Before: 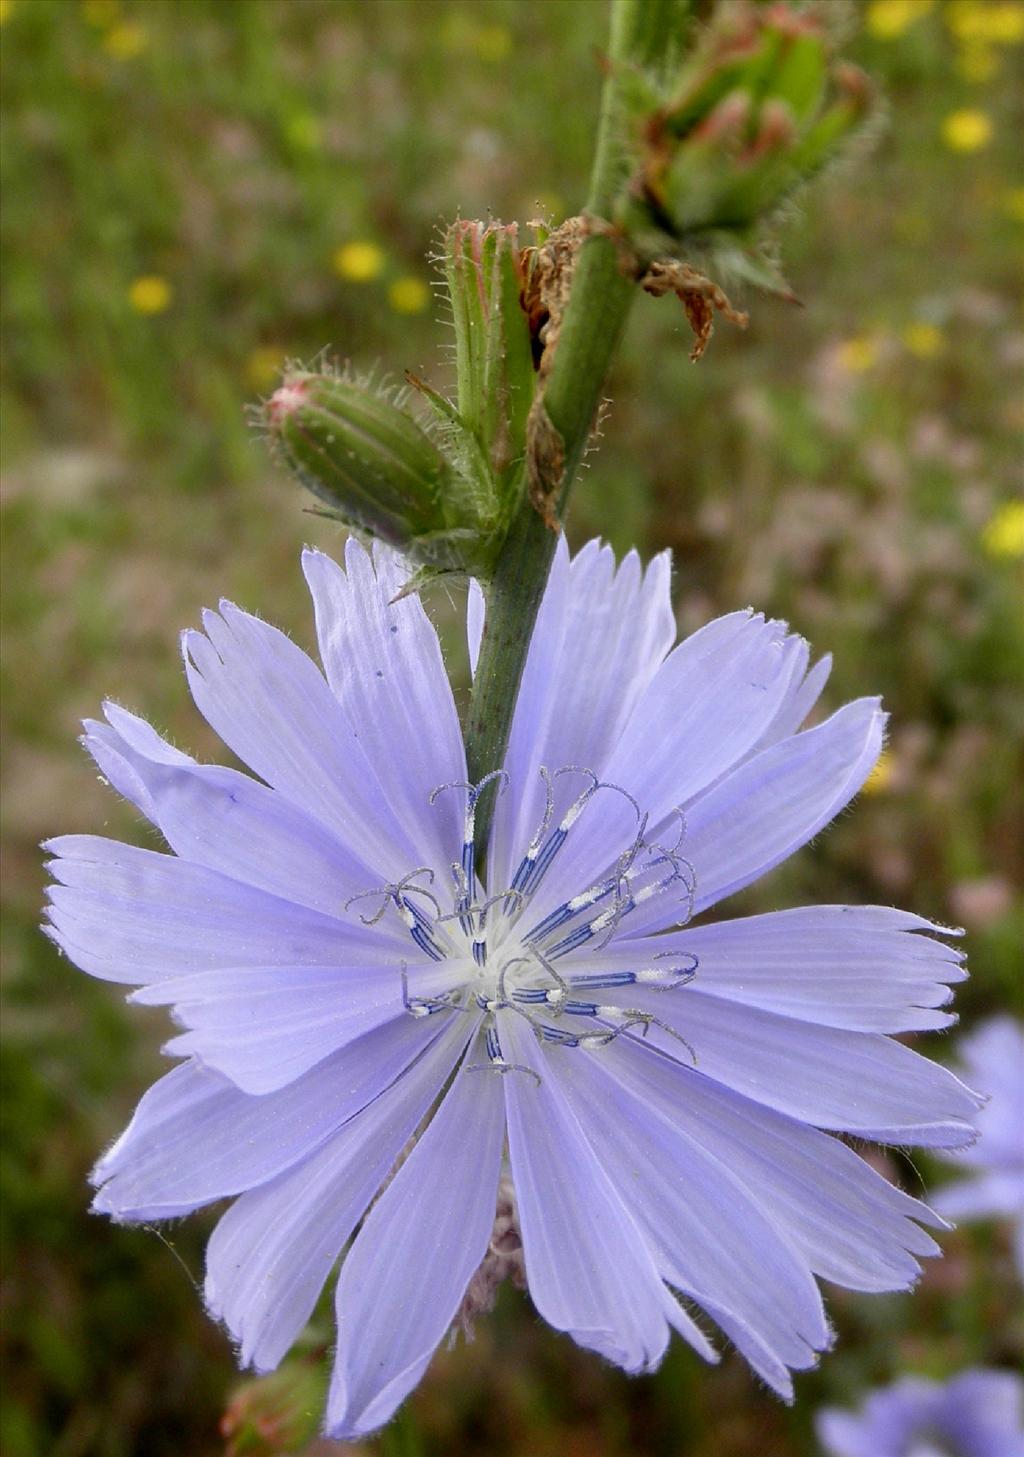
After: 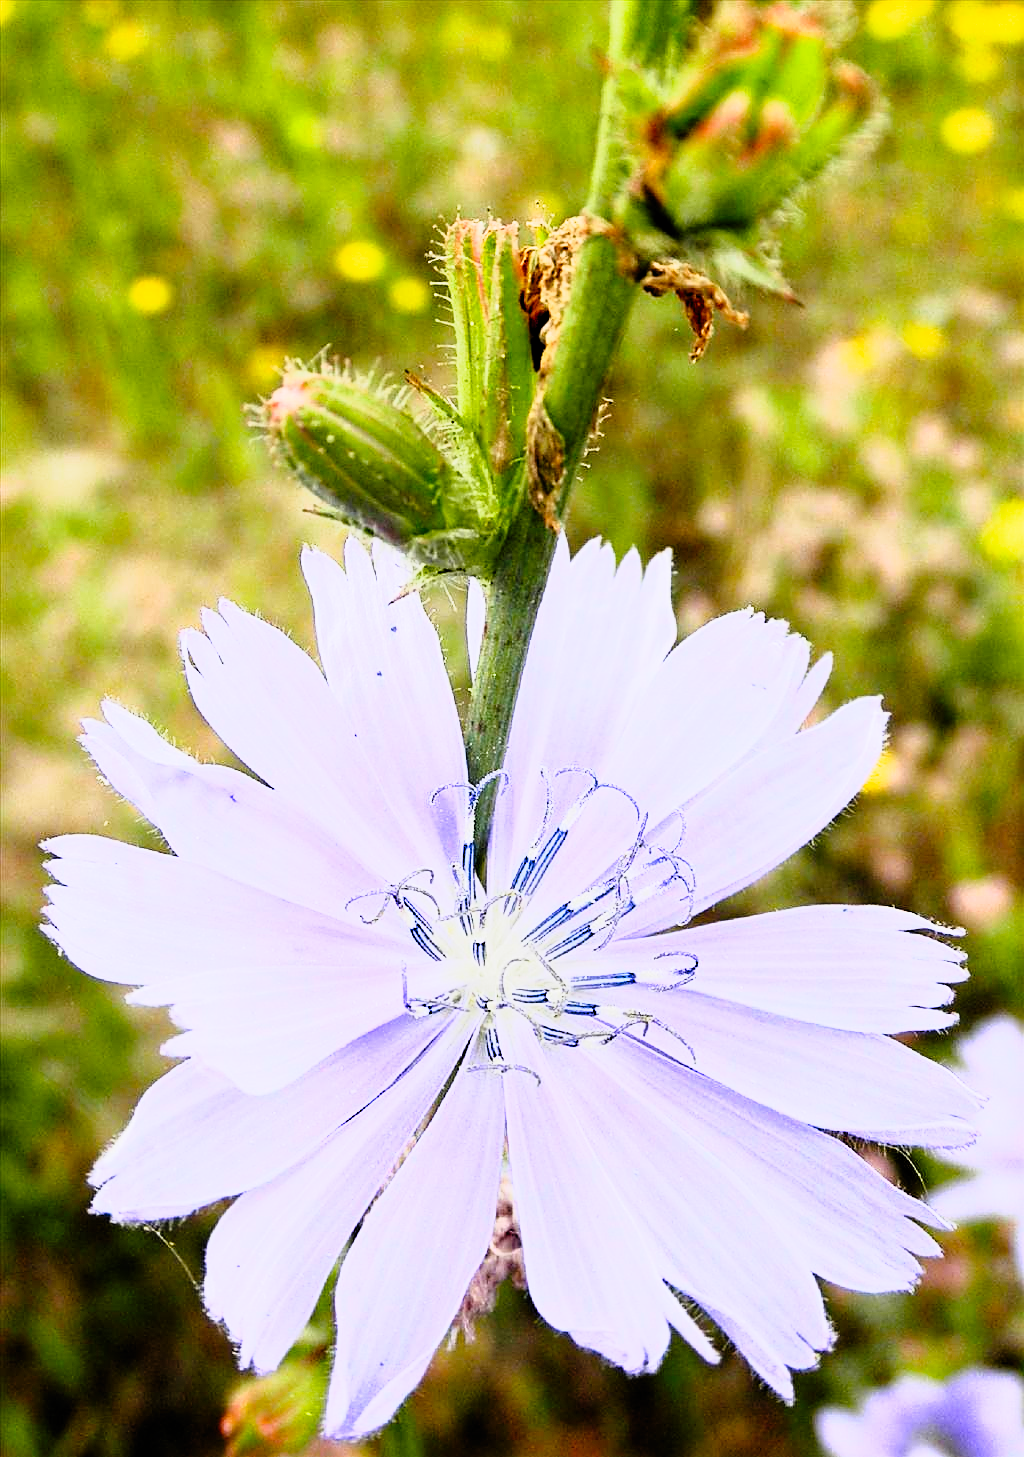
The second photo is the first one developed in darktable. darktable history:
sharpen: on, module defaults
filmic rgb: black relative exposure -7.65 EV, white relative exposure 4.56 EV, hardness 3.61, add noise in highlights 0, preserve chrominance no, color science v3 (2019), use custom middle-gray values true, contrast in highlights soft
tone curve: curves: ch0 [(0, 0) (0.003, 0.005) (0.011, 0.018) (0.025, 0.041) (0.044, 0.072) (0.069, 0.113) (0.1, 0.163) (0.136, 0.221) (0.177, 0.289) (0.224, 0.366) (0.277, 0.452) (0.335, 0.546) (0.399, 0.65) (0.468, 0.763) (0.543, 0.885) (0.623, 0.93) (0.709, 0.946) (0.801, 0.963) (0.898, 0.981) (1, 1)], color space Lab, linked channels, preserve colors none
haze removal: compatibility mode true, adaptive false
